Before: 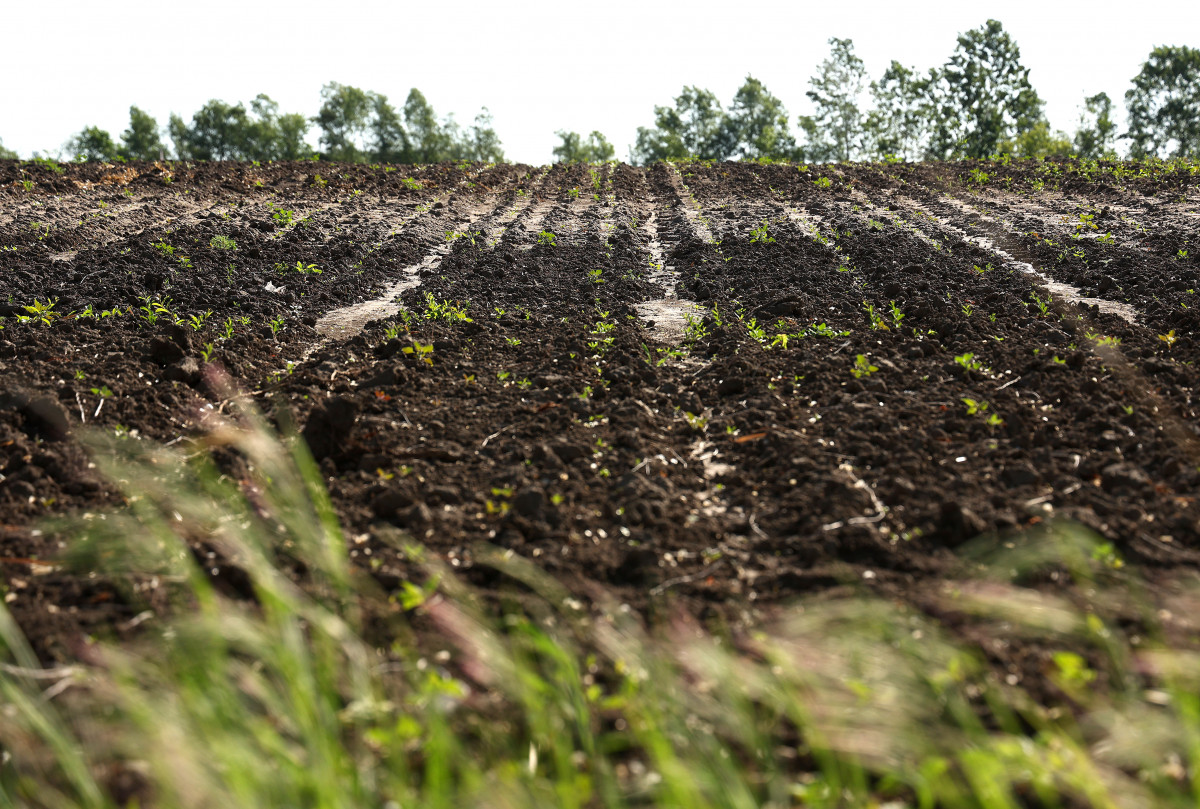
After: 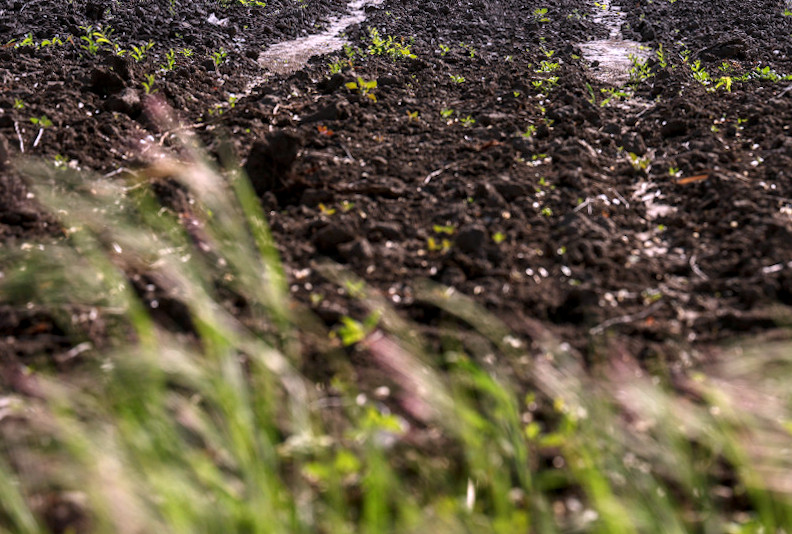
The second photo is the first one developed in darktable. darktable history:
rotate and perspective: rotation 0.174°, lens shift (vertical) 0.013, lens shift (horizontal) 0.019, shear 0.001, automatic cropping original format, crop left 0.007, crop right 0.991, crop top 0.016, crop bottom 0.997
white balance: red 1.042, blue 1.17
crop and rotate: angle -0.82°, left 3.85%, top 31.828%, right 27.992%
local contrast: on, module defaults
